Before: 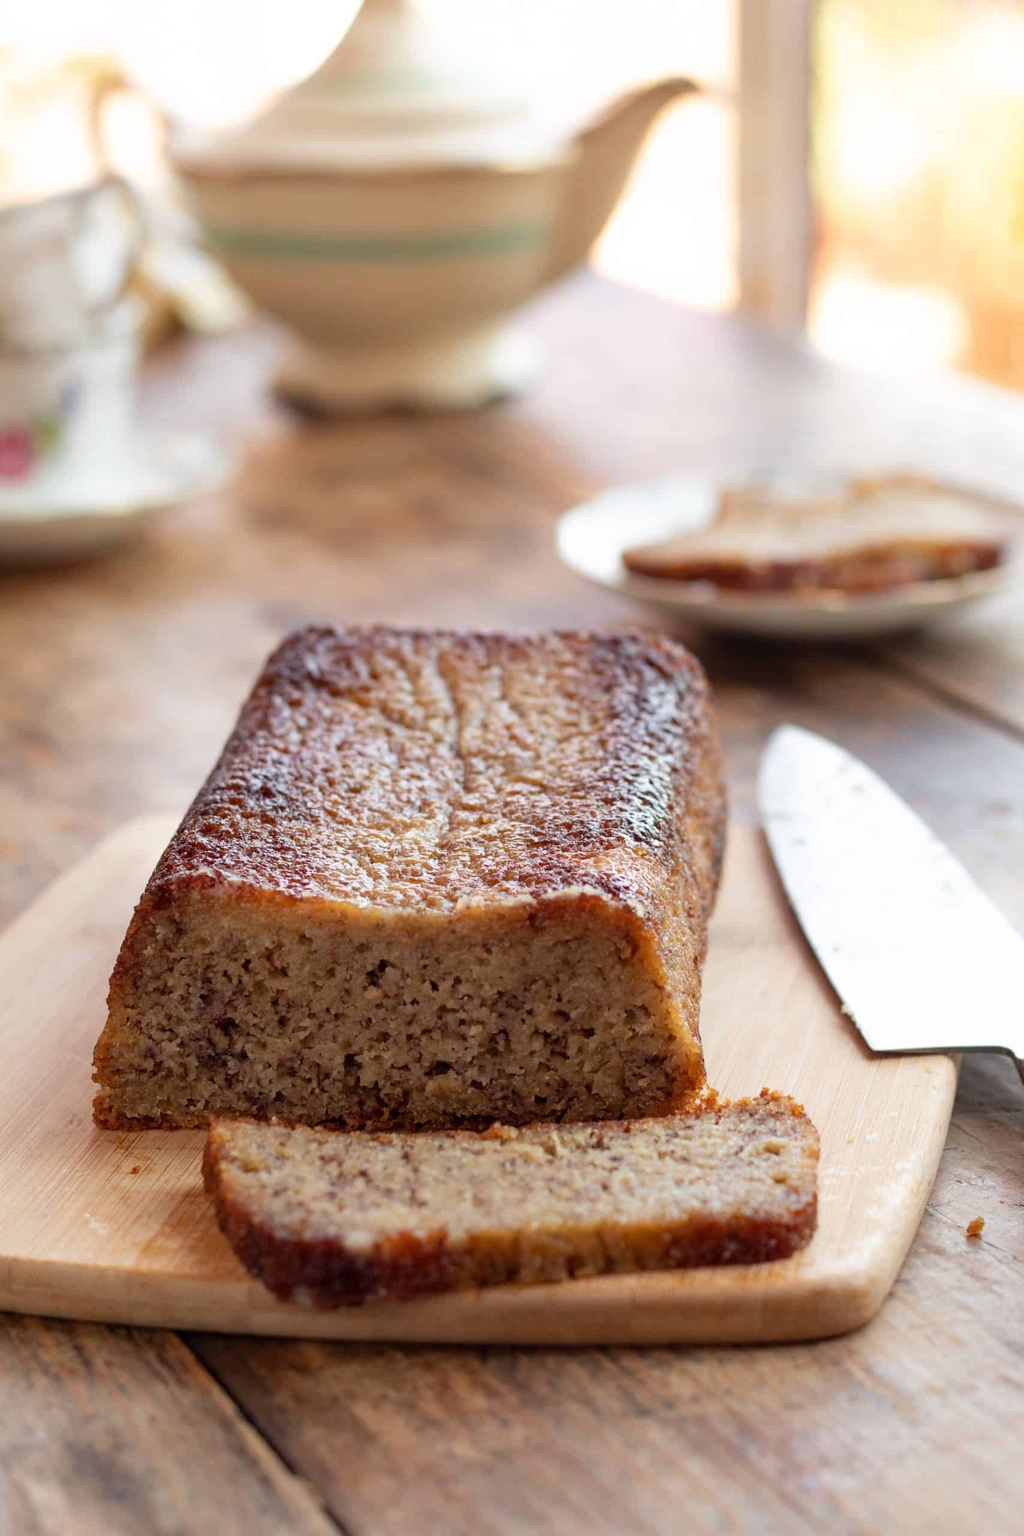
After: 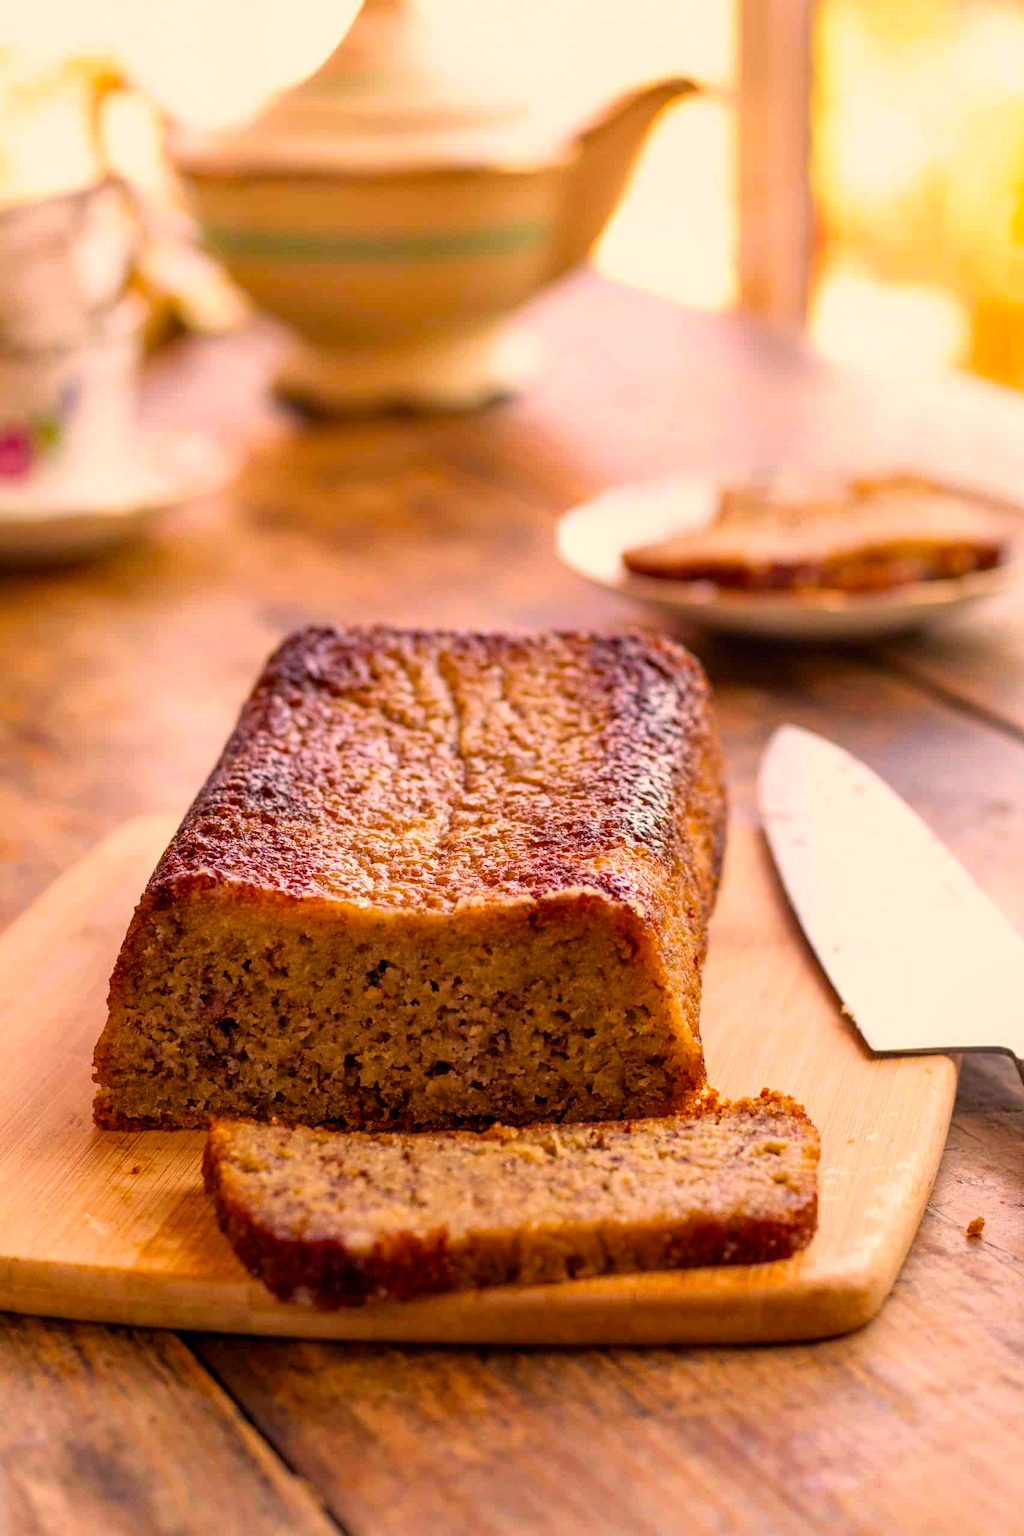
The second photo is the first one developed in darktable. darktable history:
color correction: highlights a* 22.07, highlights b* 21.87
local contrast: on, module defaults
color balance rgb: perceptual saturation grading › global saturation 29.978%, global vibrance 40.501%
